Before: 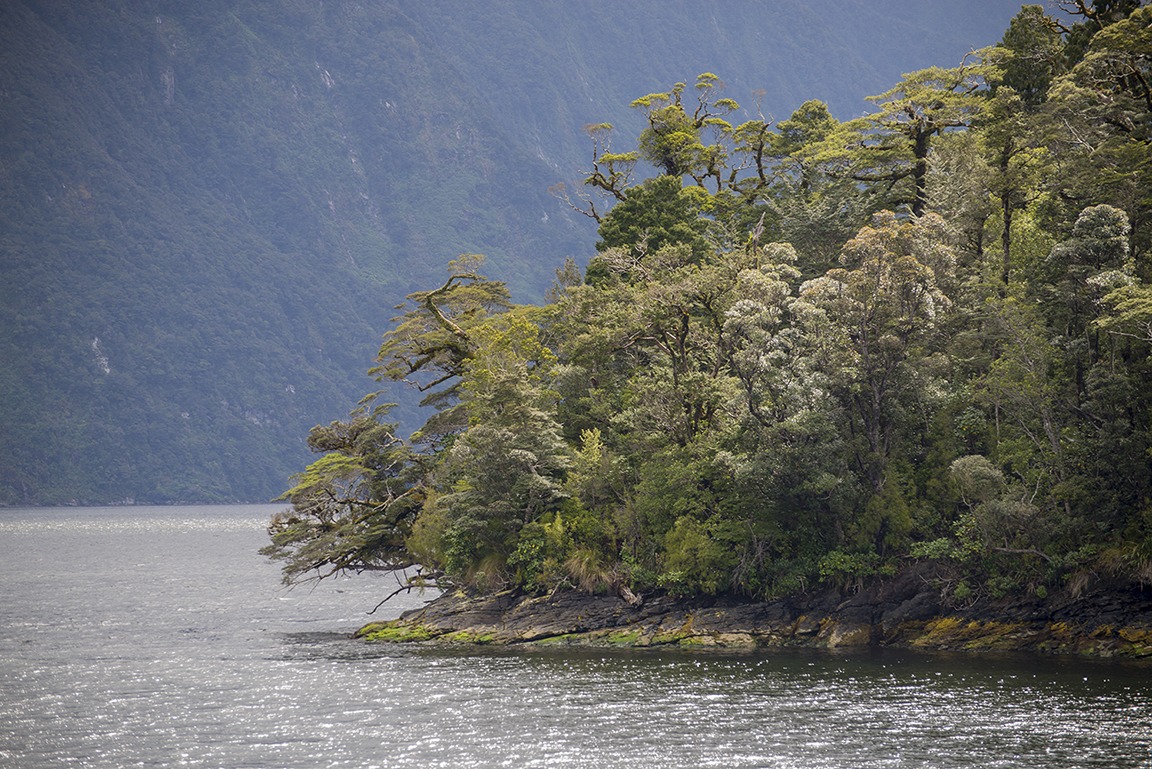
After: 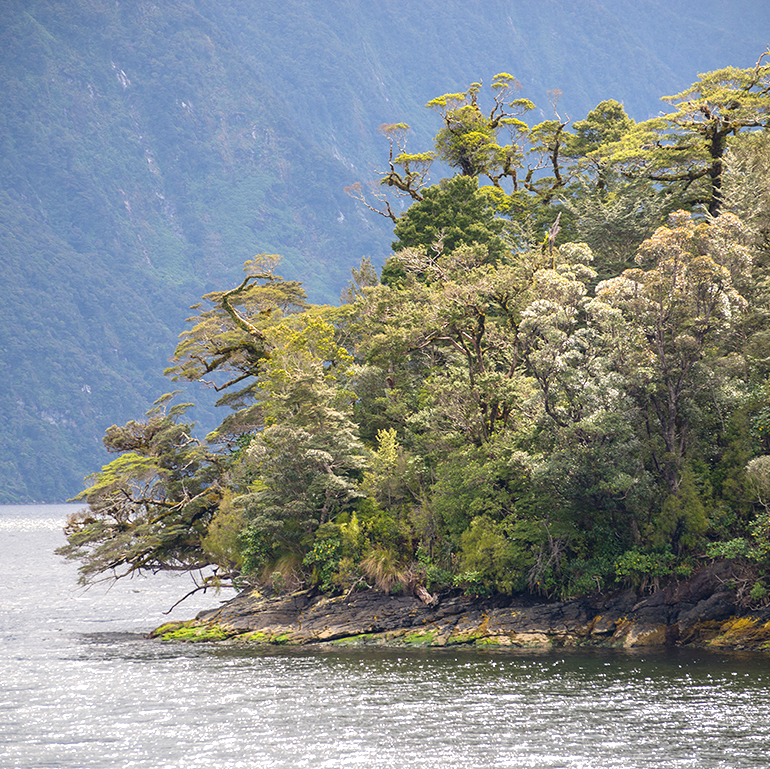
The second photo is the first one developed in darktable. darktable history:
exposure: black level correction 0, exposure 0.7 EV, compensate exposure bias true, compensate highlight preservation false
crop and rotate: left 17.732%, right 15.423%
